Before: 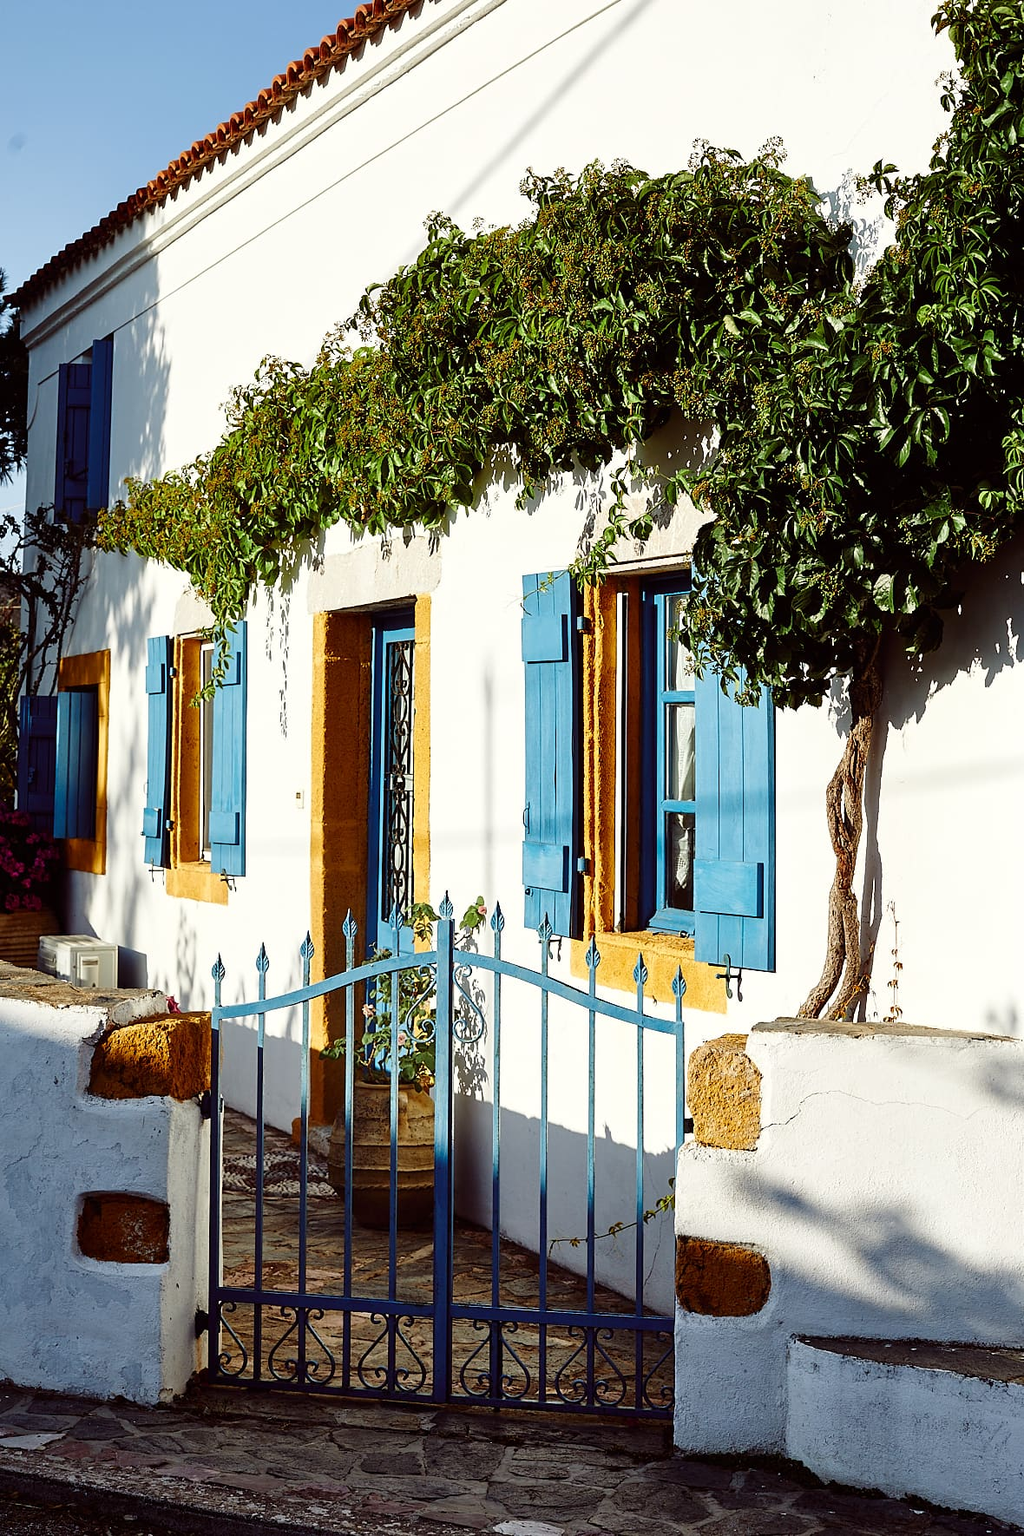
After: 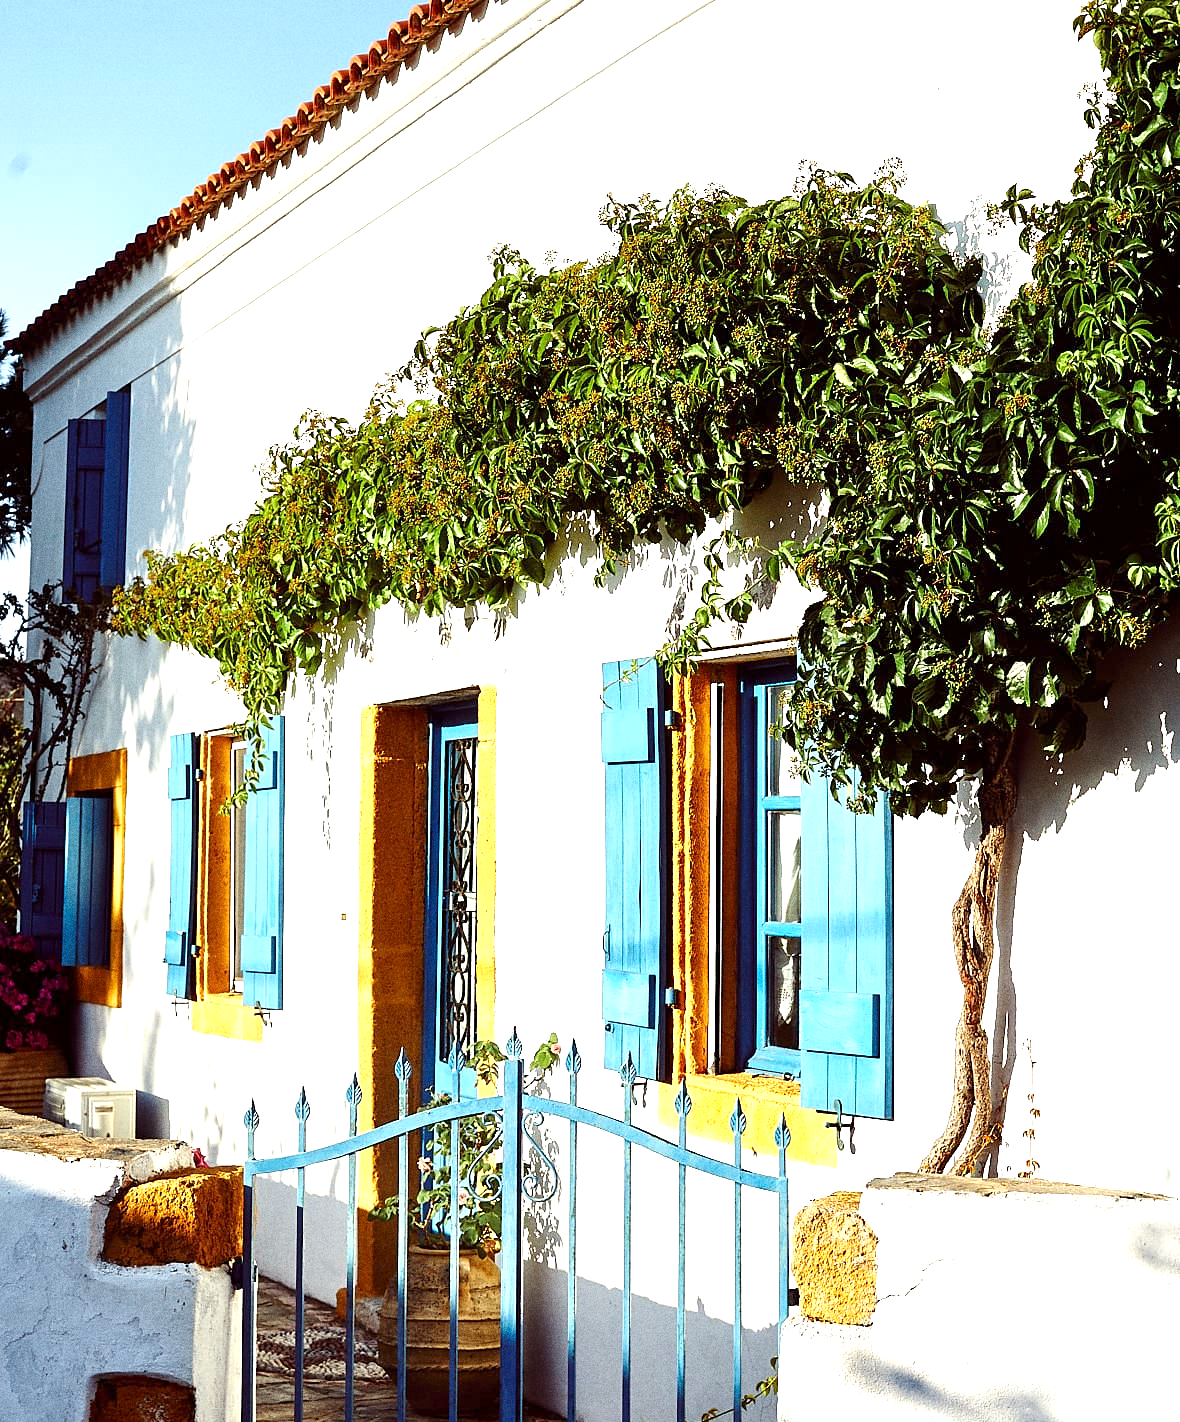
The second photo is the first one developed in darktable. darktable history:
exposure: black level correction 0.001, exposure 0.955 EV, compensate exposure bias true, compensate highlight preservation false
crop: bottom 19.644%
white balance: red 1.009, blue 0.985
grain: coarseness 9.61 ISO, strength 35.62%
